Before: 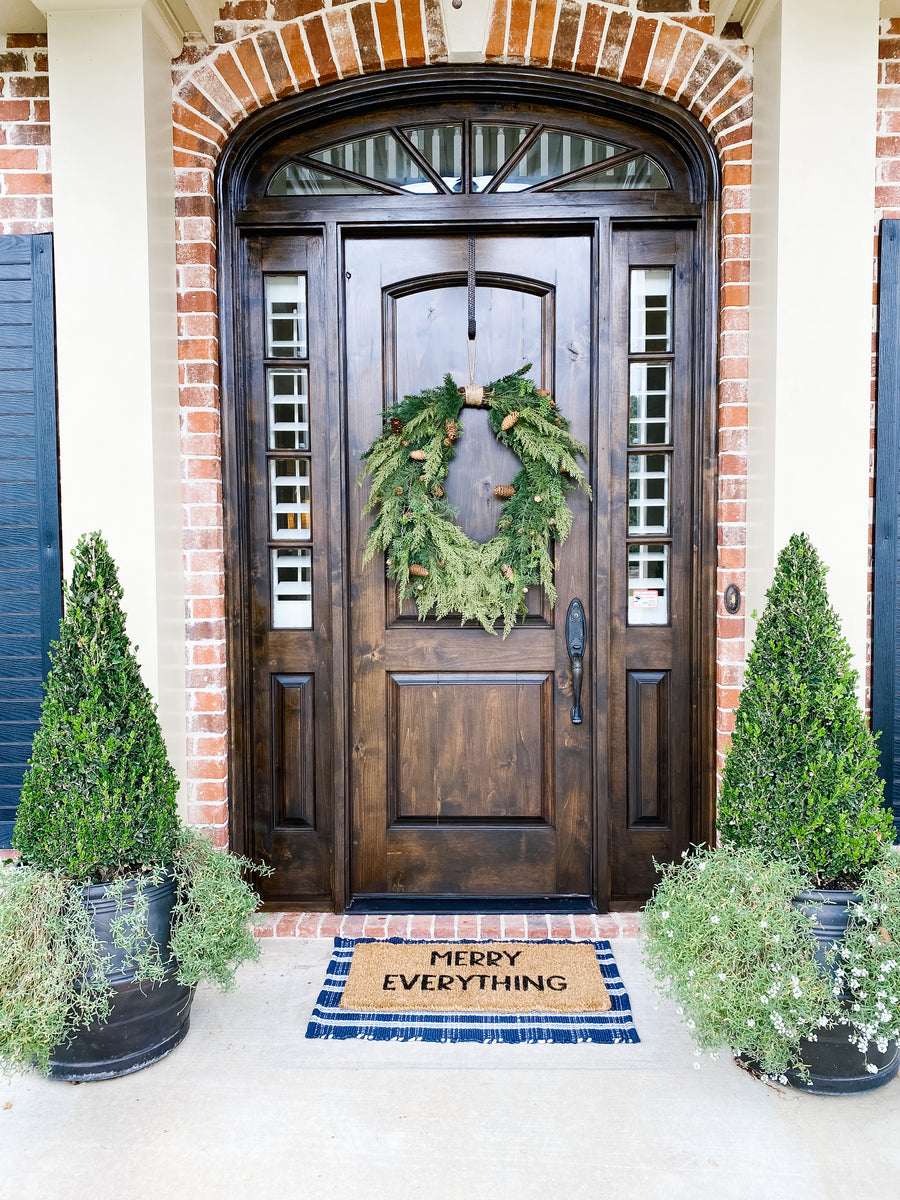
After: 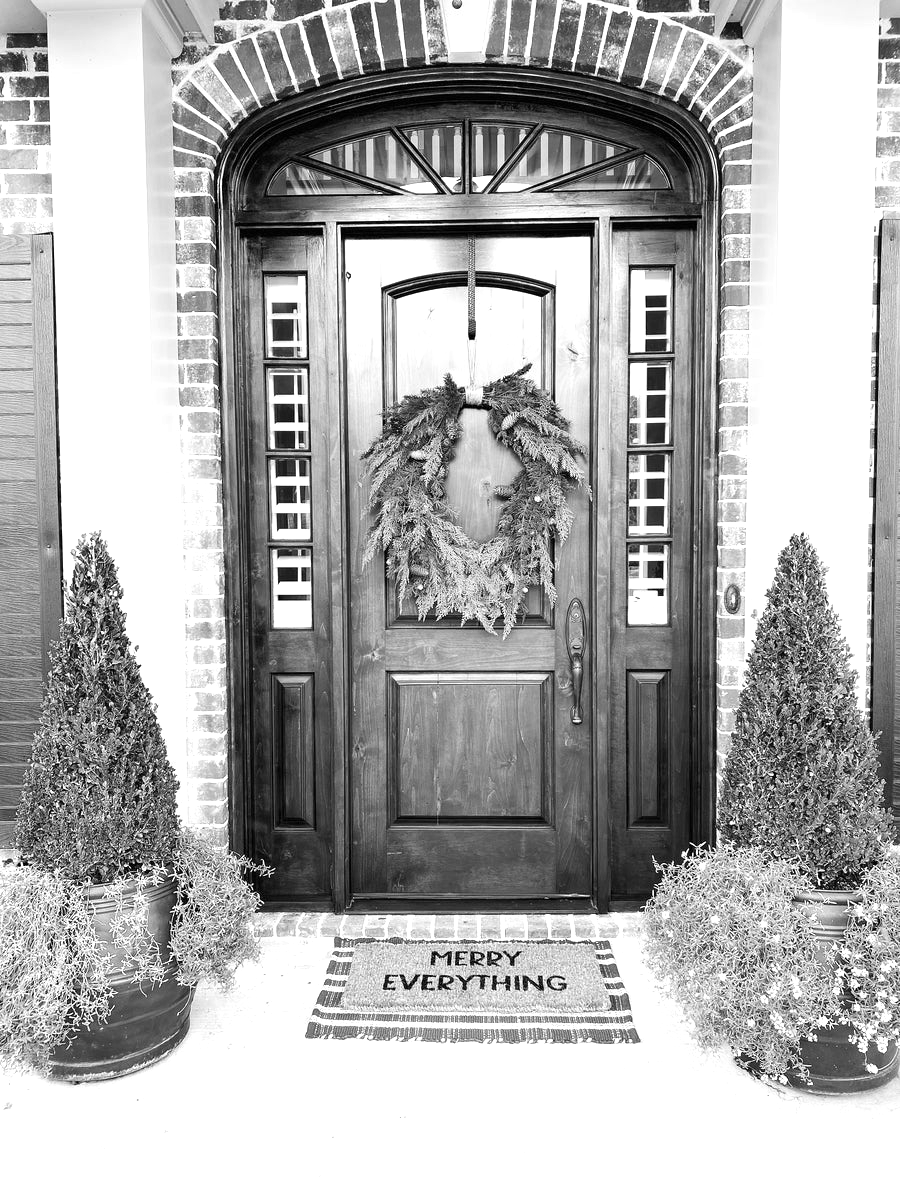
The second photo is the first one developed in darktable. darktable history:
color calibration: output gray [0.18, 0.41, 0.41, 0], illuminant custom, x 0.38, y 0.482, temperature 4476.59 K
